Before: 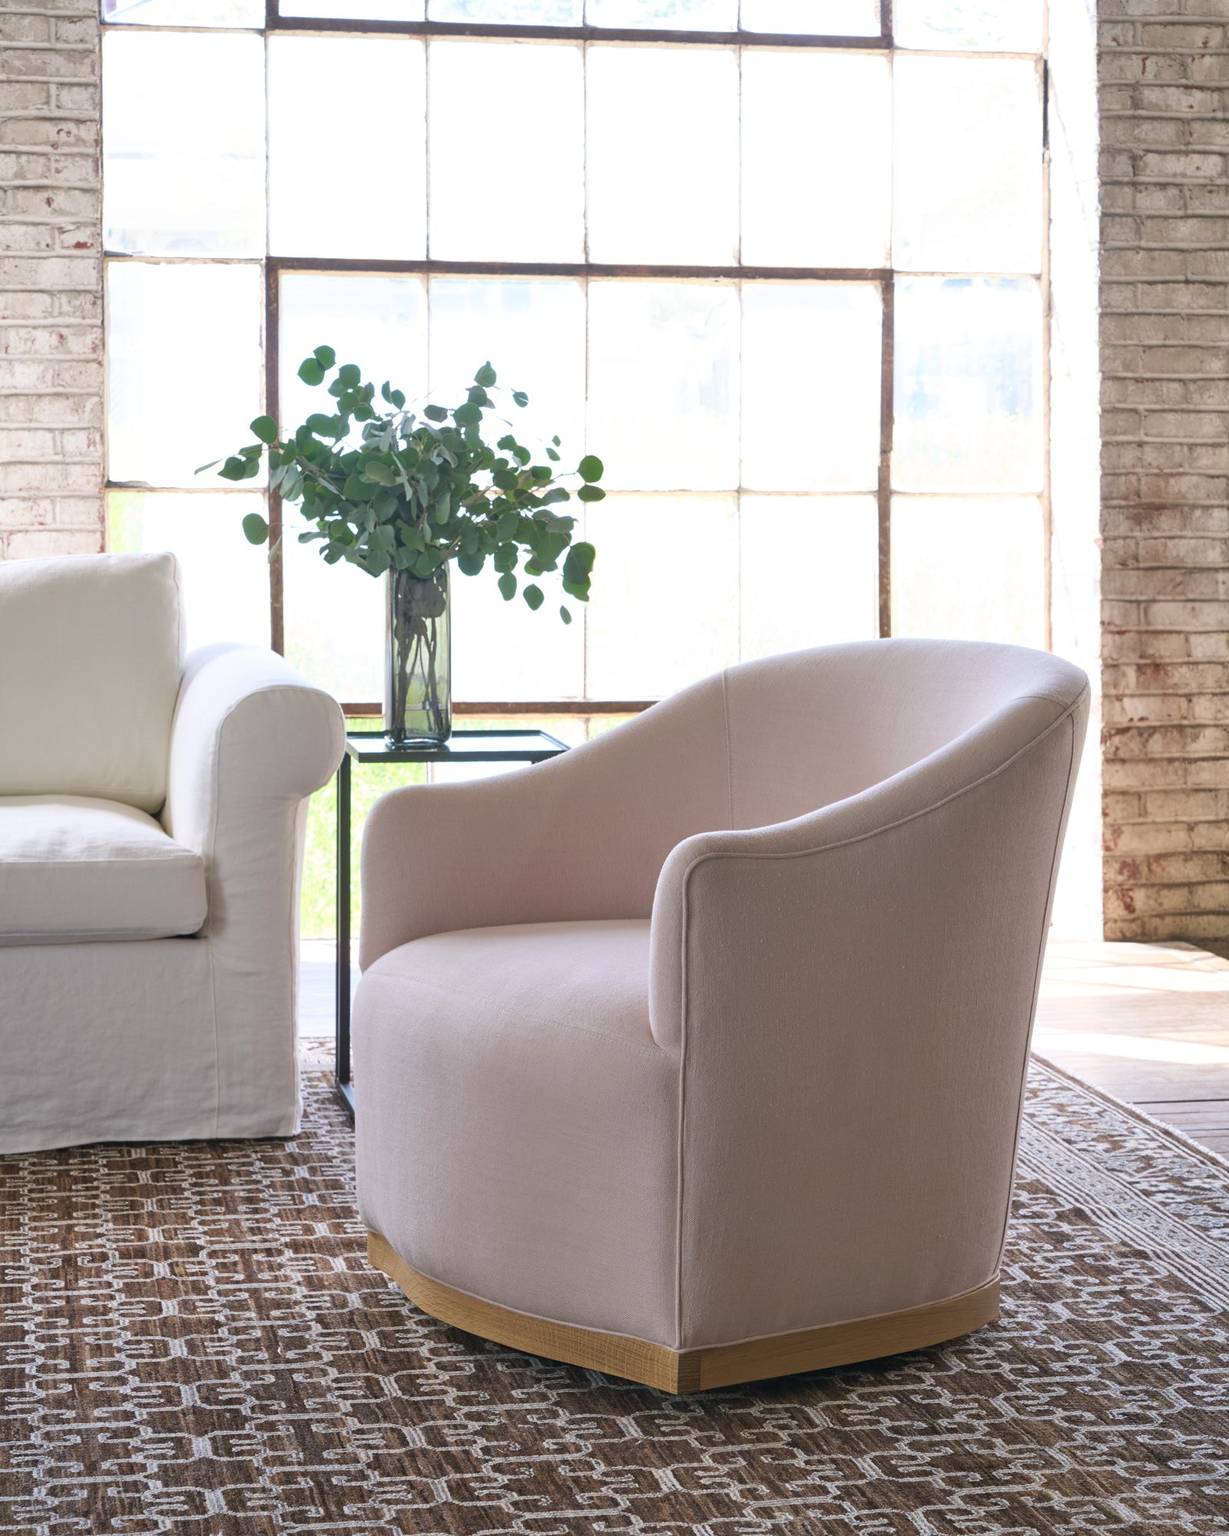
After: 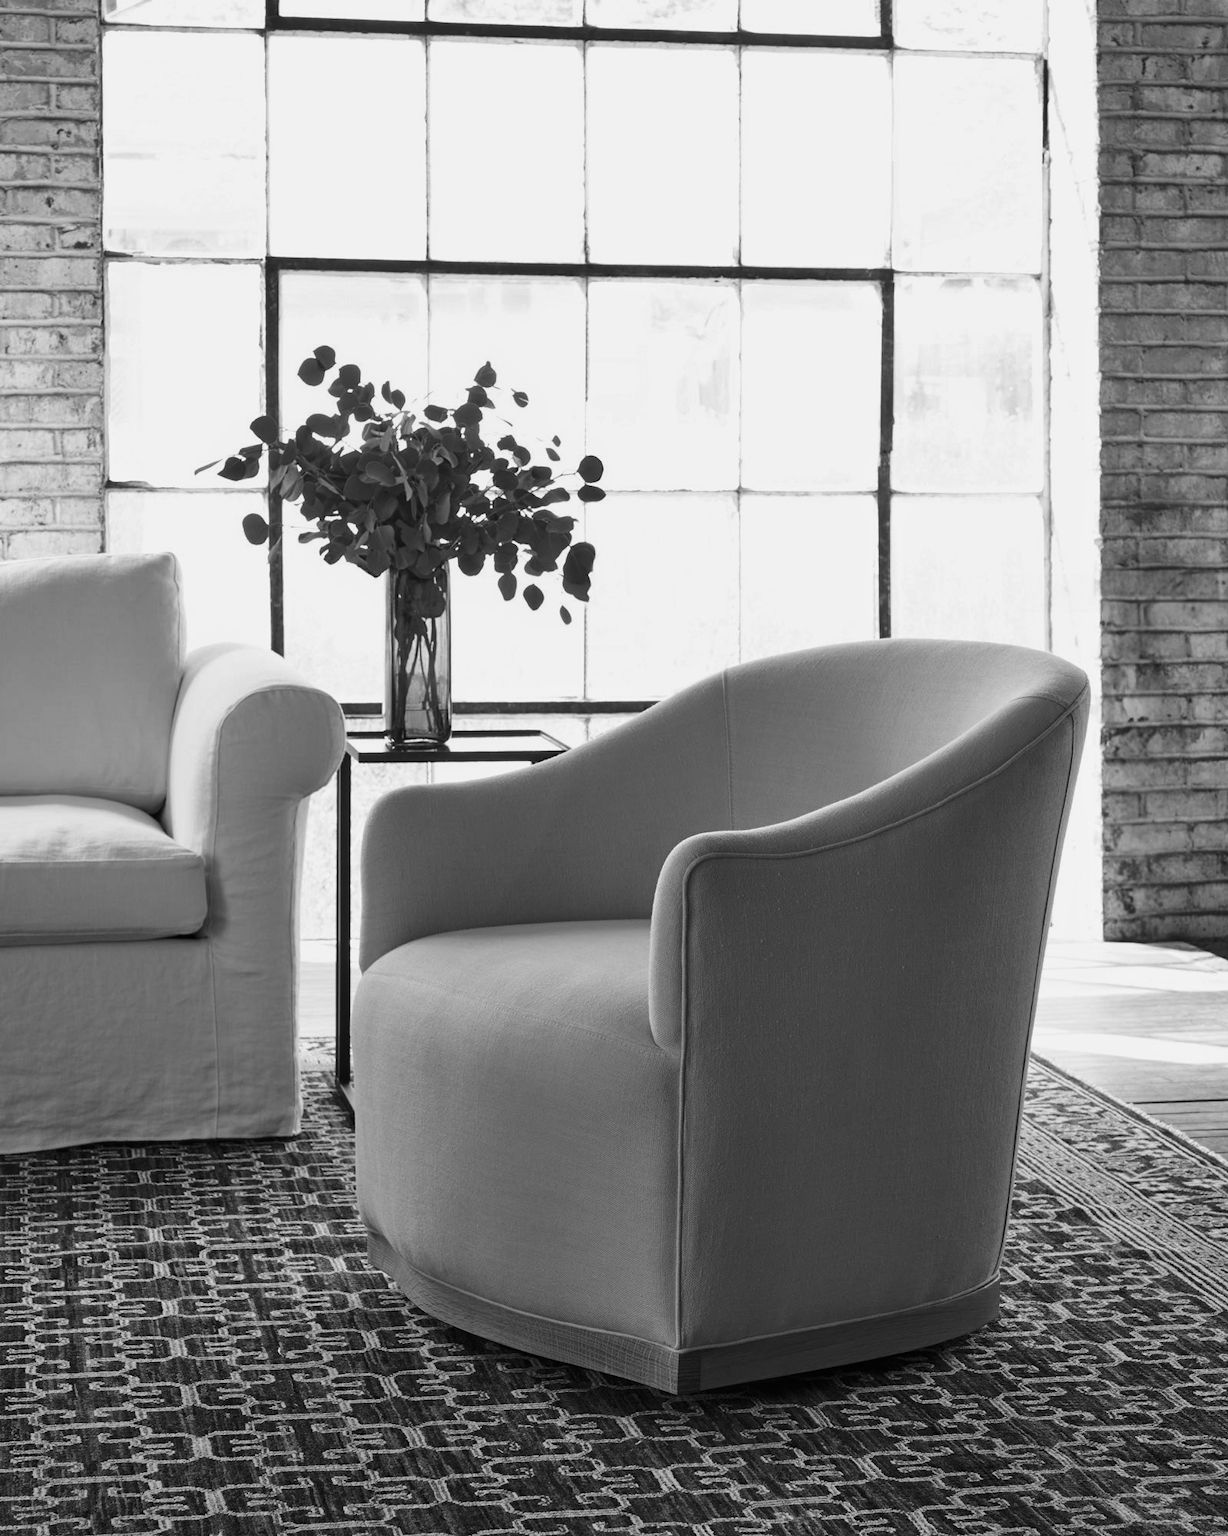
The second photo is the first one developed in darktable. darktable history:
contrast brightness saturation: contrast 0.1, brightness -0.26, saturation 0.14
shadows and highlights: shadows 37.27, highlights -28.18, soften with gaussian
monochrome: a 73.58, b 64.21
